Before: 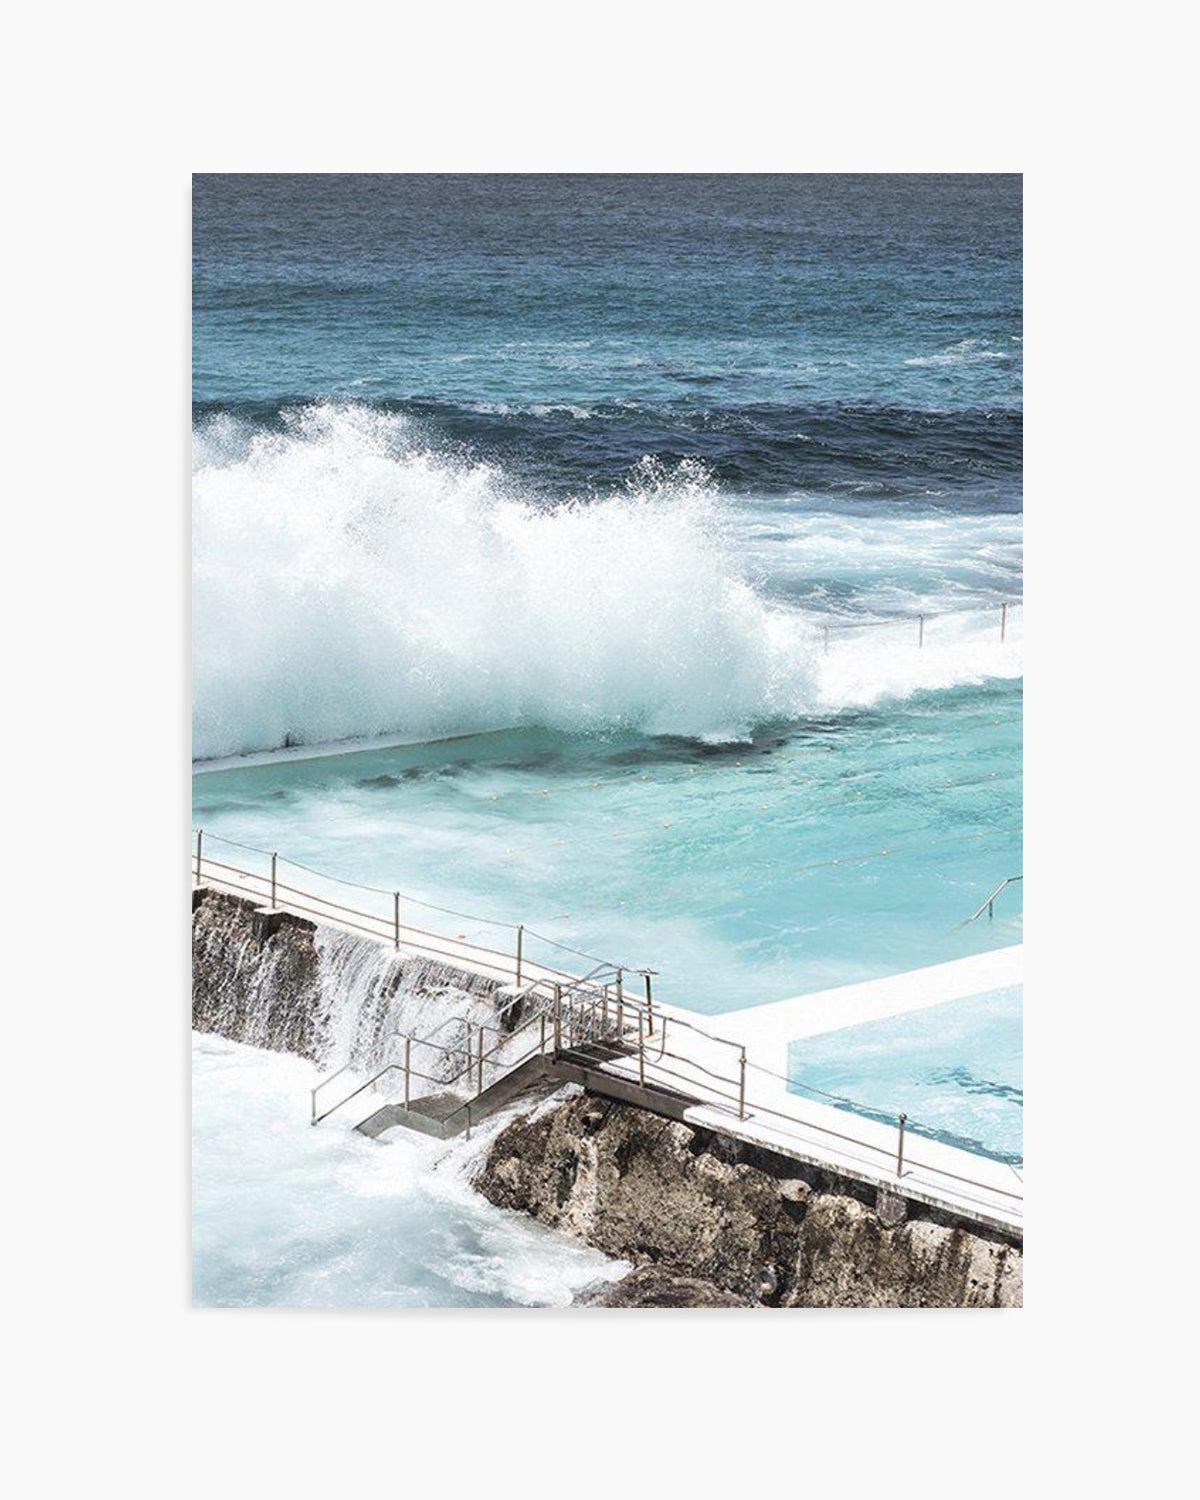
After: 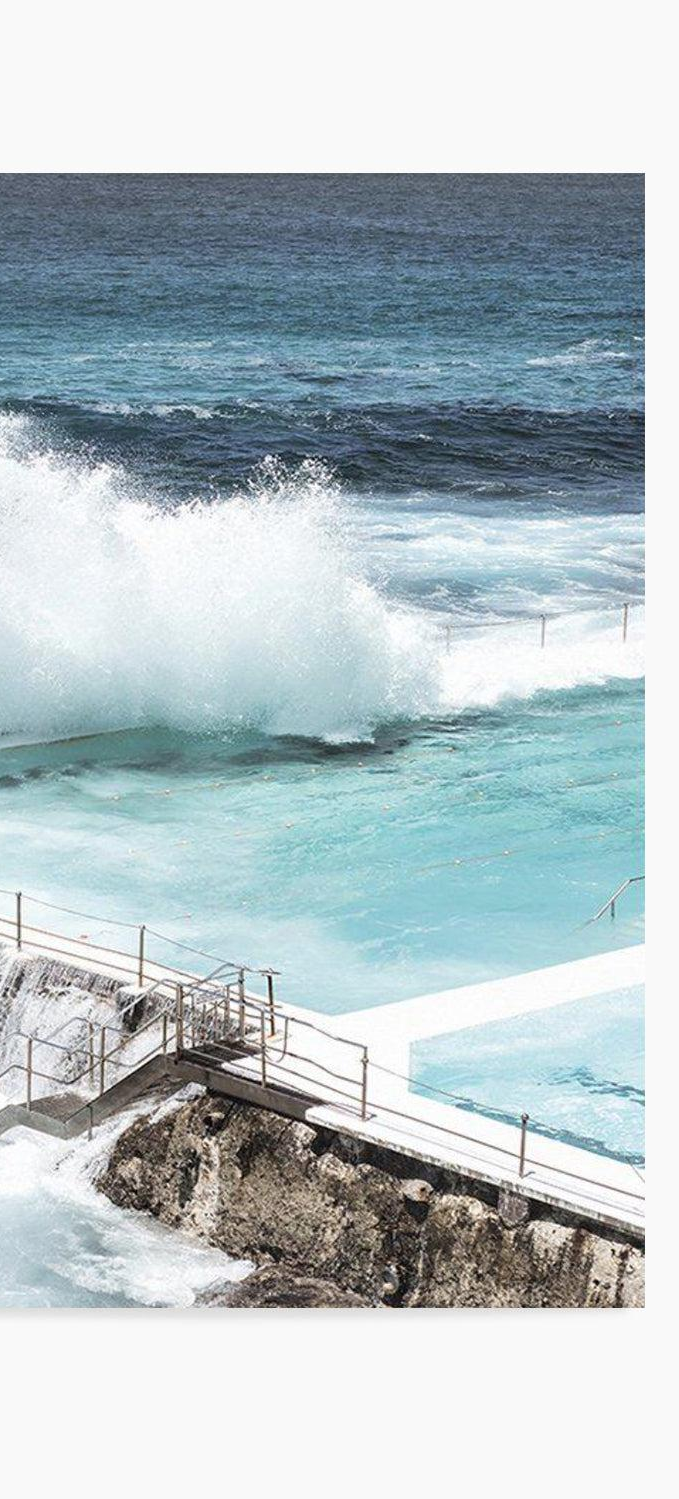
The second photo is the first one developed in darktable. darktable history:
crop: left 31.53%, top 0.007%, right 11.809%
